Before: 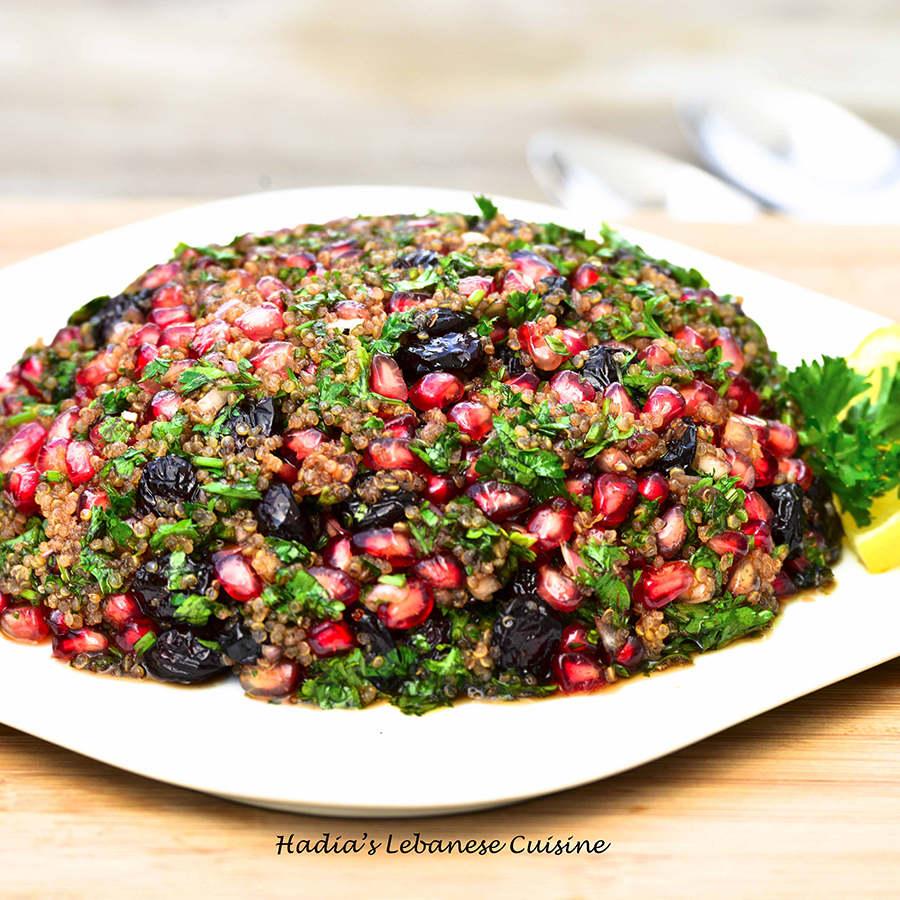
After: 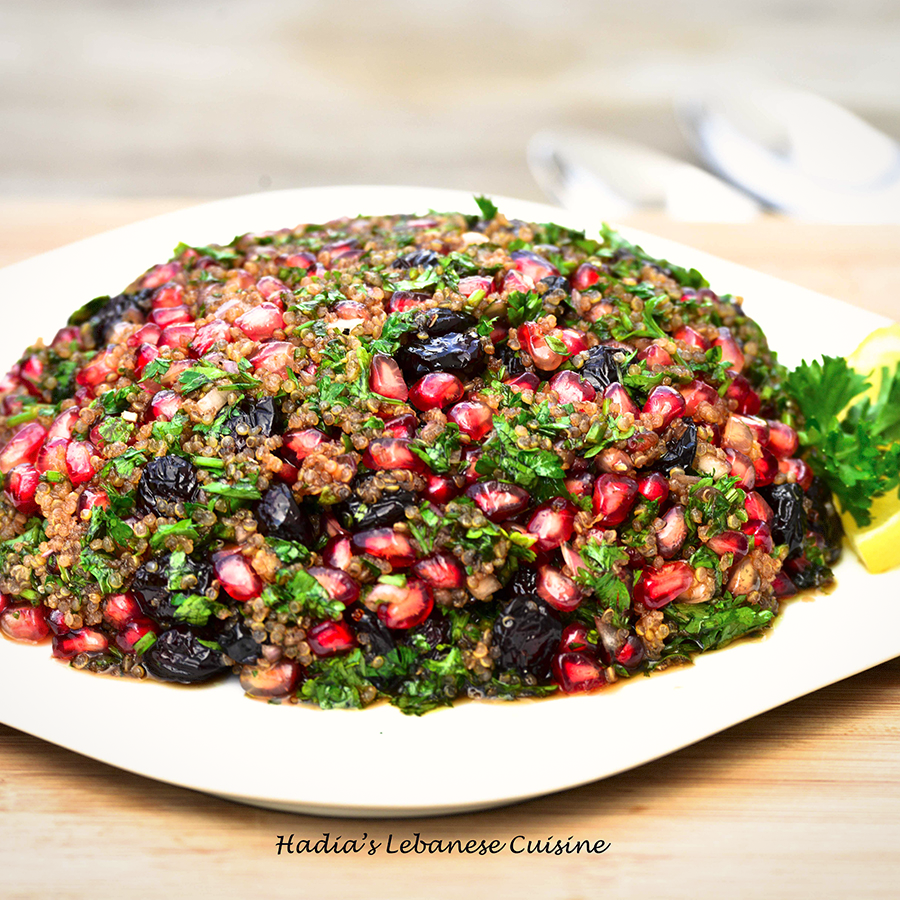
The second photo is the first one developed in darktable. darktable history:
vignetting: fall-off start 85%, fall-off radius 80%, brightness -0.182, saturation -0.3, width/height ratio 1.219, dithering 8-bit output, unbound false
white balance: red 1.009, blue 0.985
